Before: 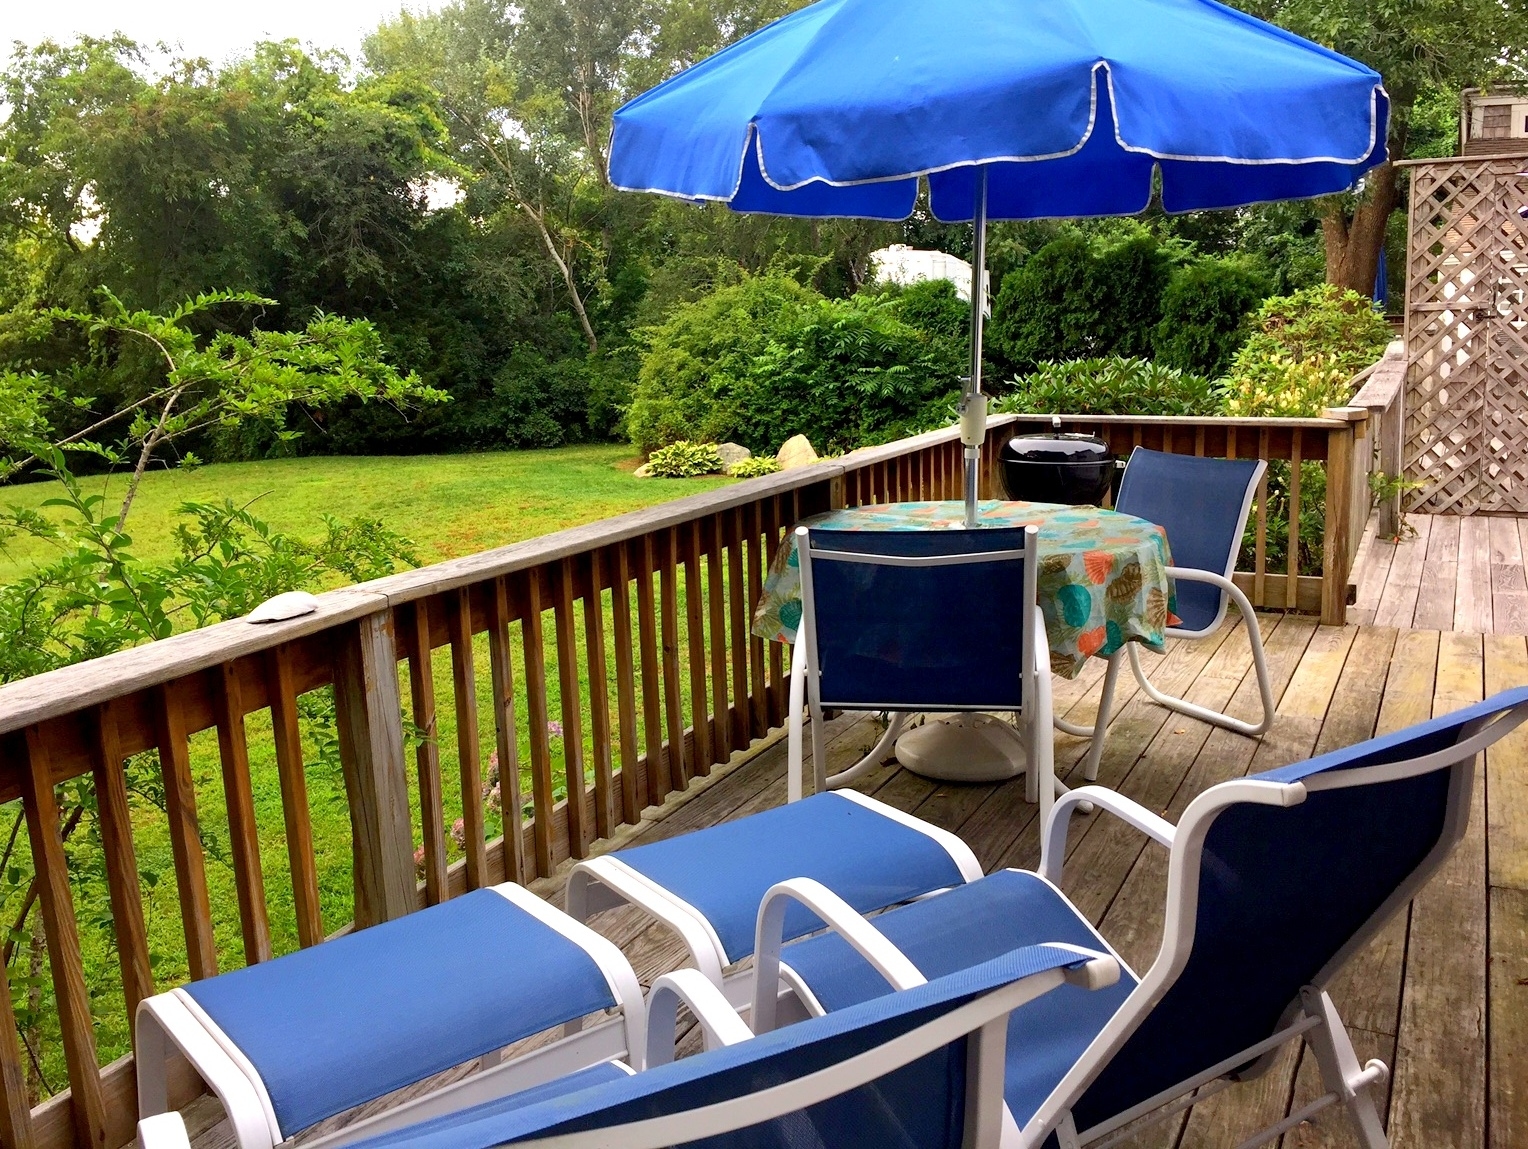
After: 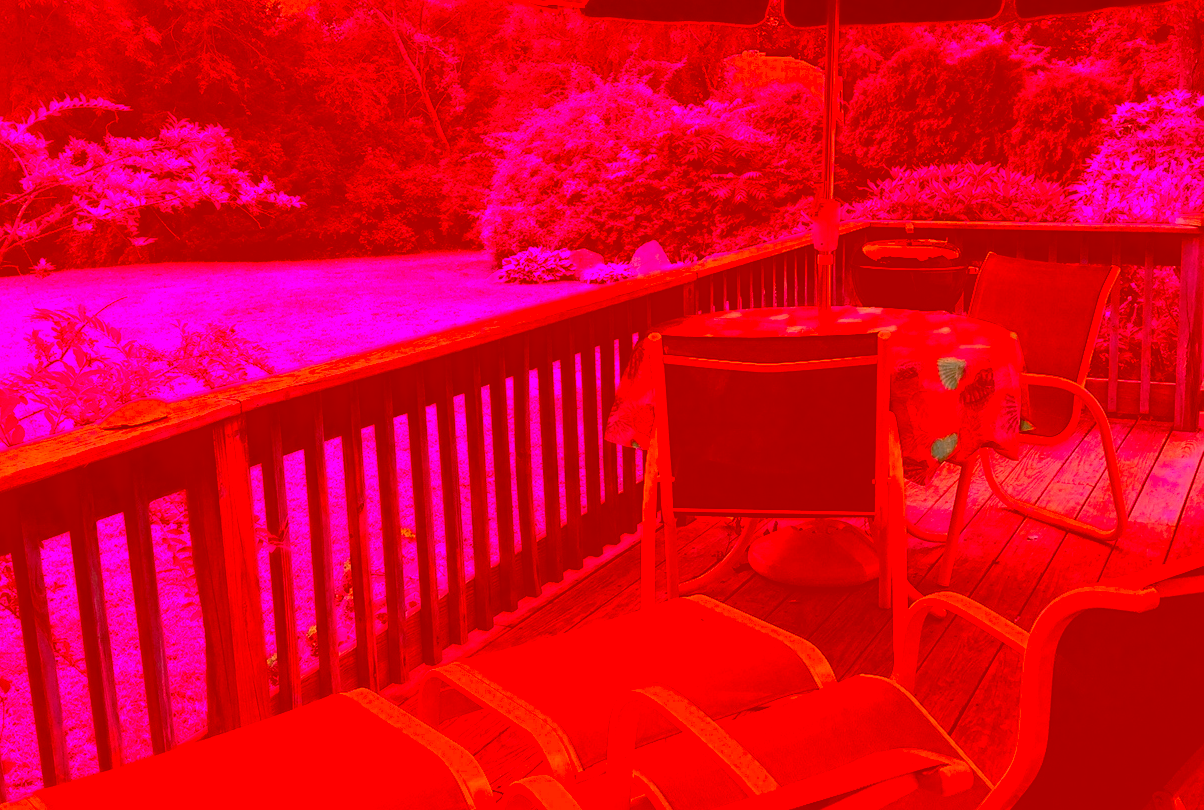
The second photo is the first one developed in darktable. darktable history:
exposure: black level correction -0.036, exposure -0.494 EV, compensate highlight preservation false
crop: left 9.659%, top 16.912%, right 11.096%, bottom 12.364%
color correction: highlights a* -39.56, highlights b* -39.87, shadows a* -39.89, shadows b* -39.49, saturation -2.95
sharpen: amount 0.21
